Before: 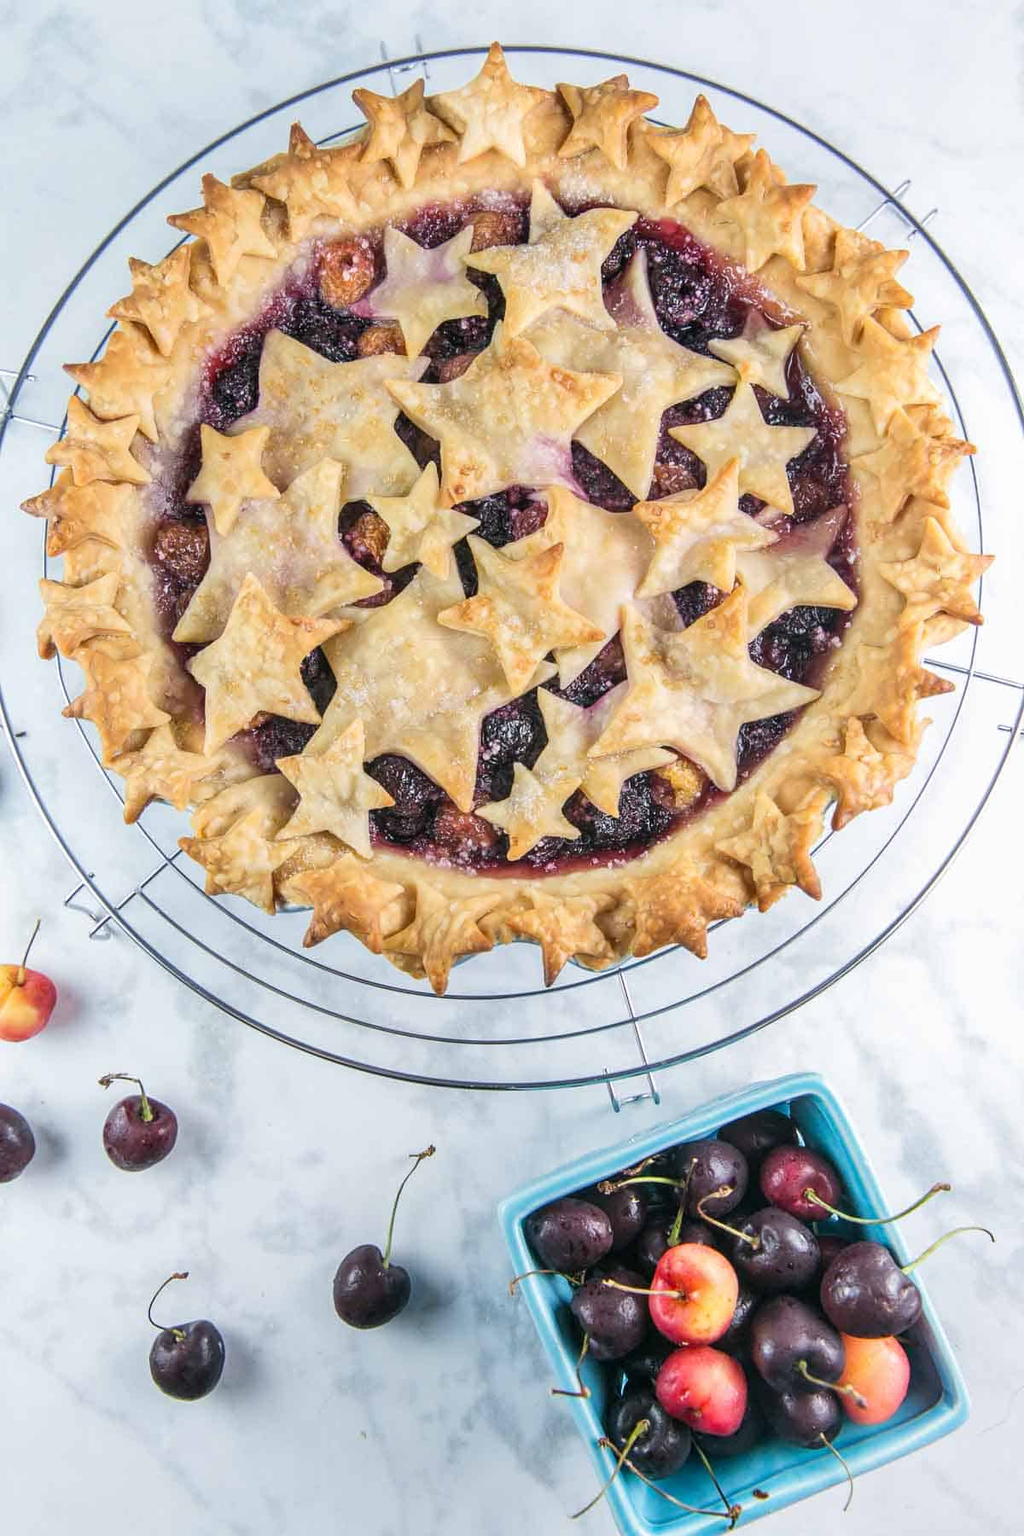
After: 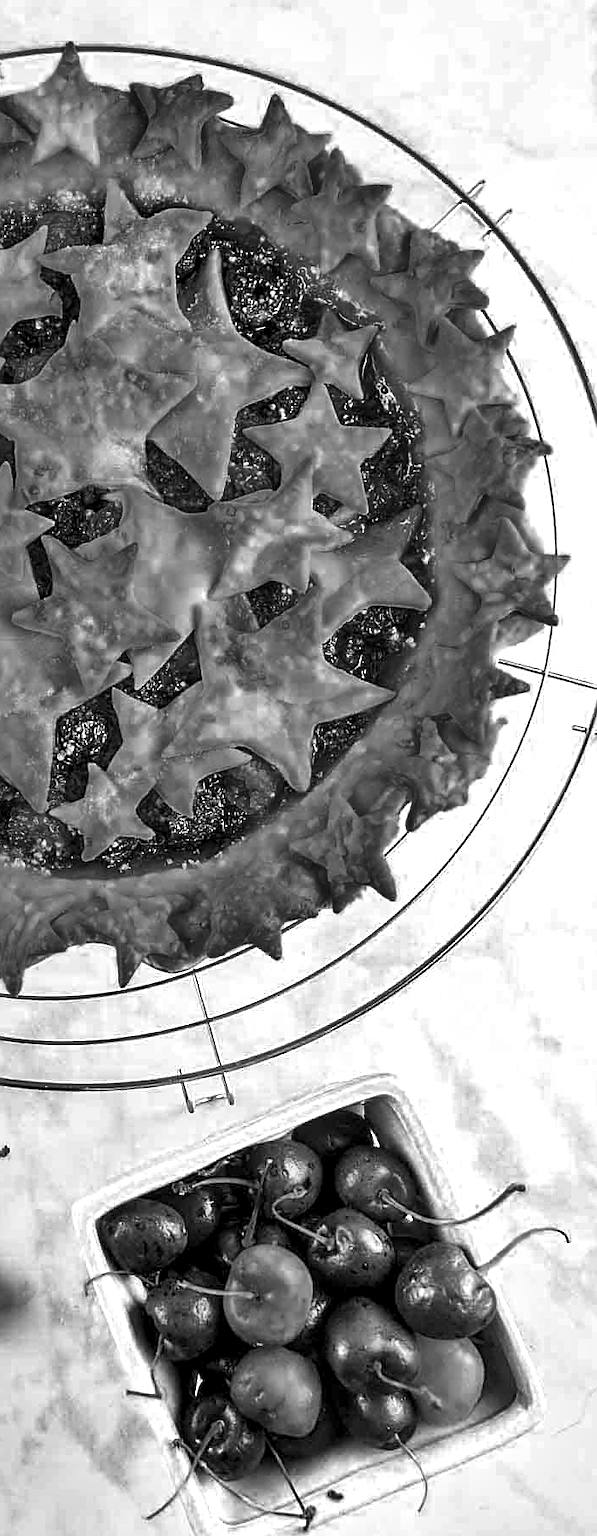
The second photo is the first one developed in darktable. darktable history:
levels: levels [0.026, 0.507, 0.987]
local contrast: mode bilateral grid, contrast 50, coarseness 50, detail 150%, midtone range 0.2
shadows and highlights: soften with gaussian
crop: left 41.657%
sharpen: on, module defaults
color zones: curves: ch0 [(0.287, 0.048) (0.493, 0.484) (0.737, 0.816)]; ch1 [(0, 0) (0.143, 0) (0.286, 0) (0.429, 0) (0.571, 0) (0.714, 0) (0.857, 0)]
